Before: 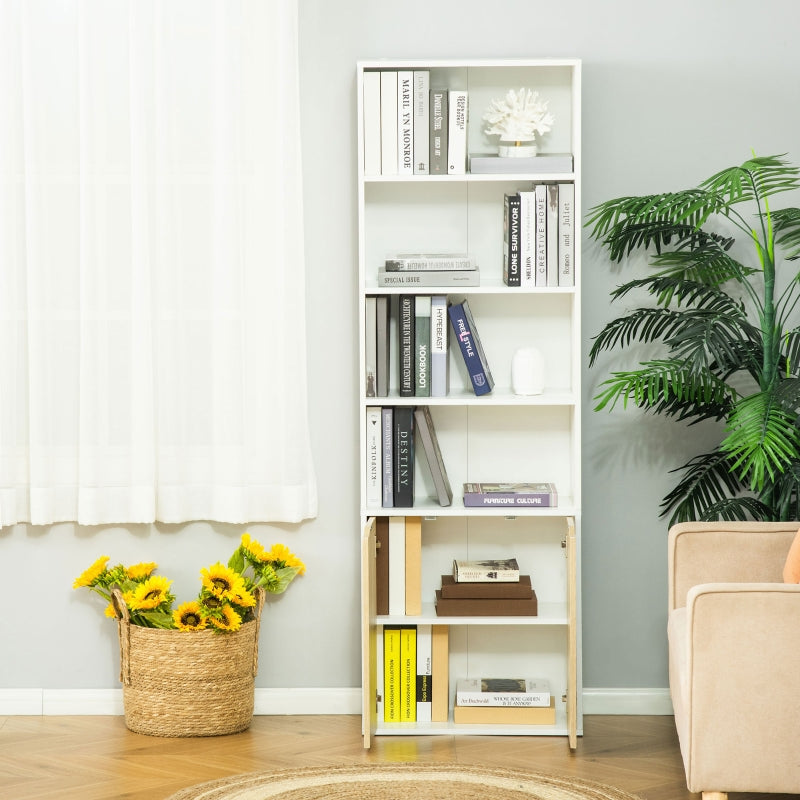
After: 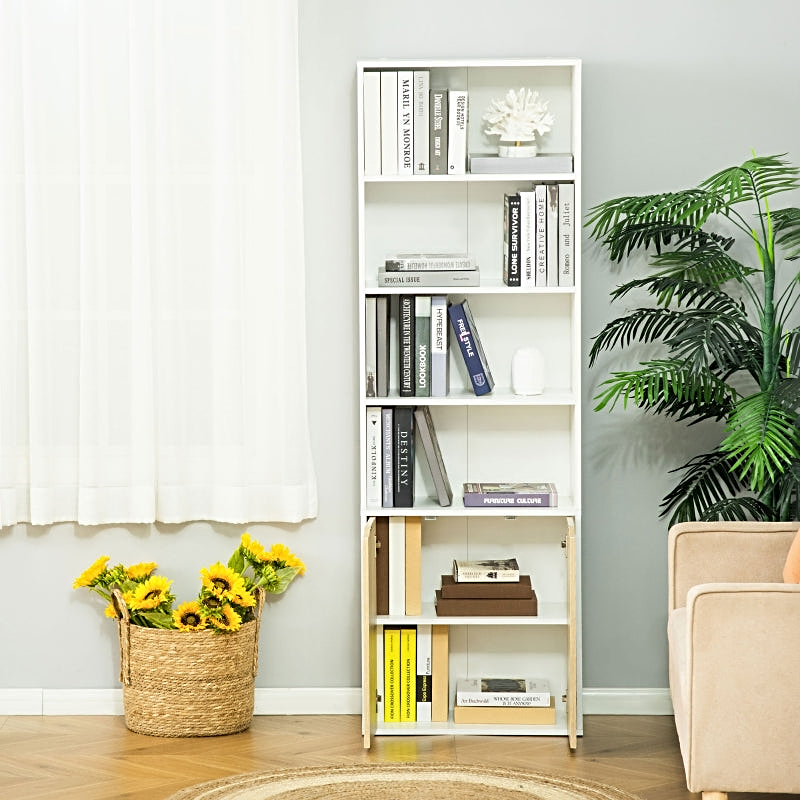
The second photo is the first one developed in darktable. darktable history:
sharpen: radius 3.131
